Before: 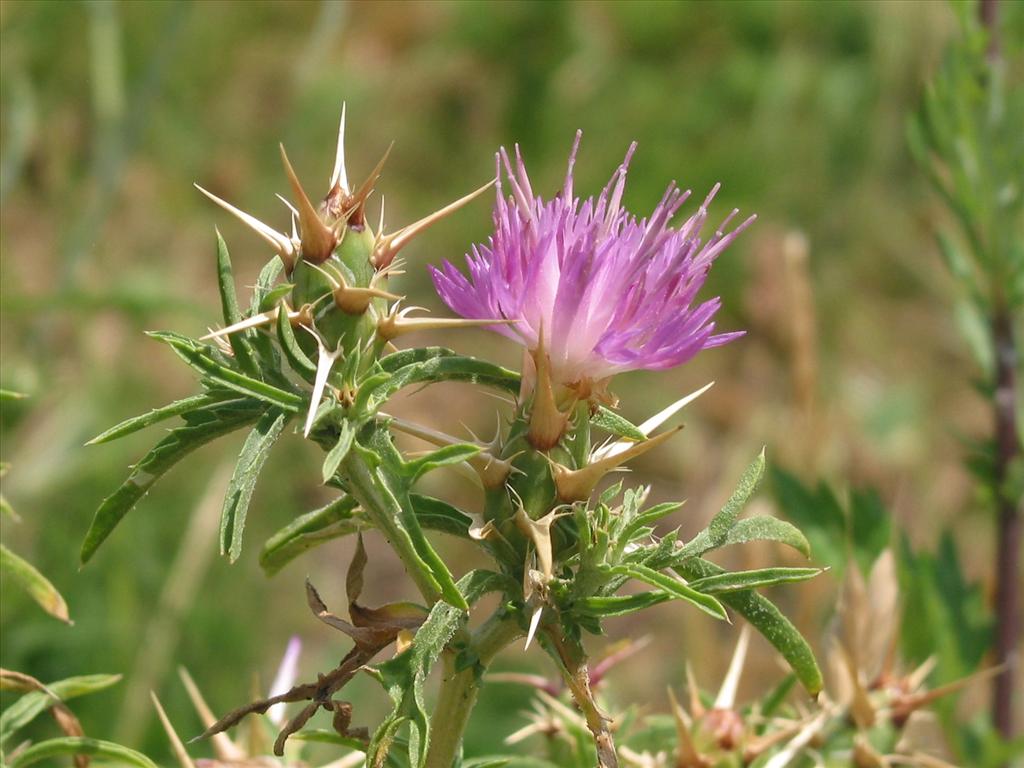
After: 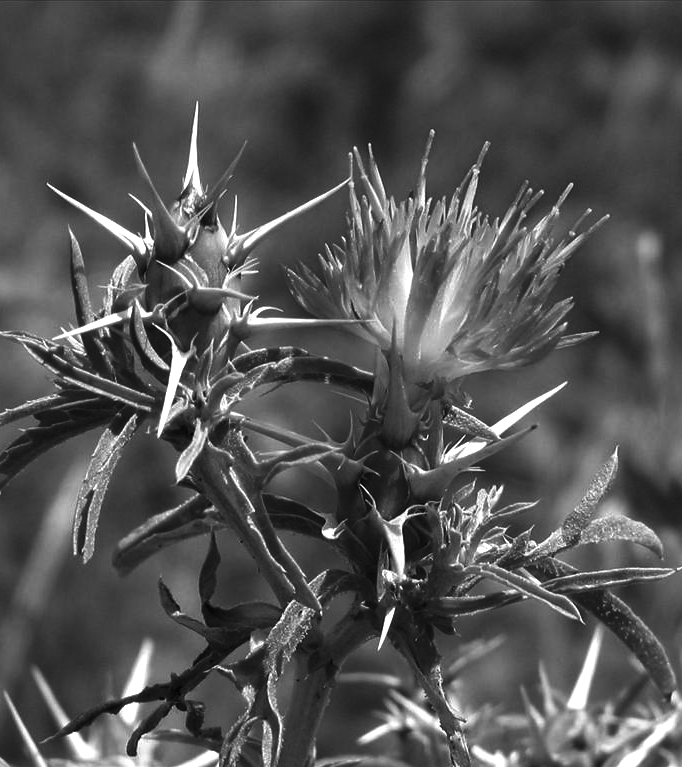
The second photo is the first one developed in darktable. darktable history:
exposure: black level correction 0.001, exposure 0.5 EV, compensate exposure bias true, compensate highlight preservation false
contrast brightness saturation: contrast -0.03, brightness -0.59, saturation -1
crop and rotate: left 14.385%, right 18.948%
